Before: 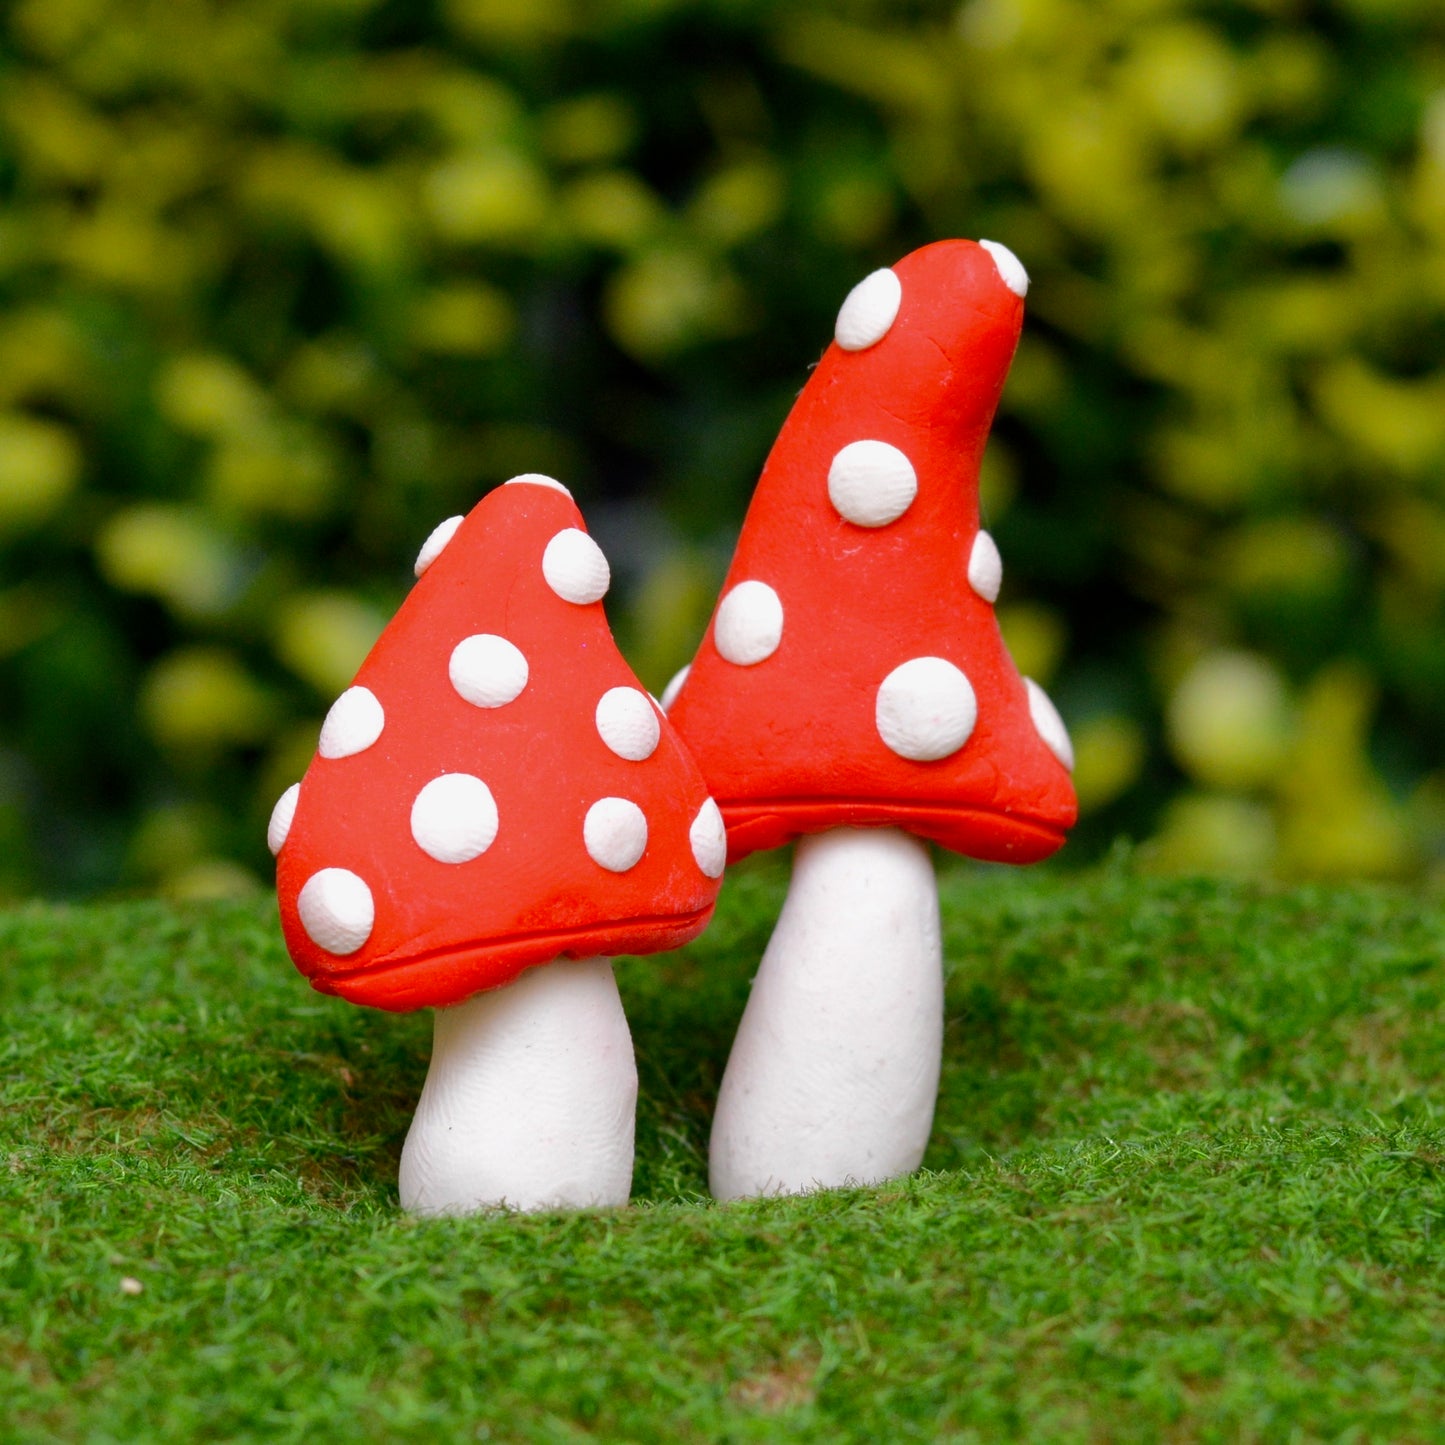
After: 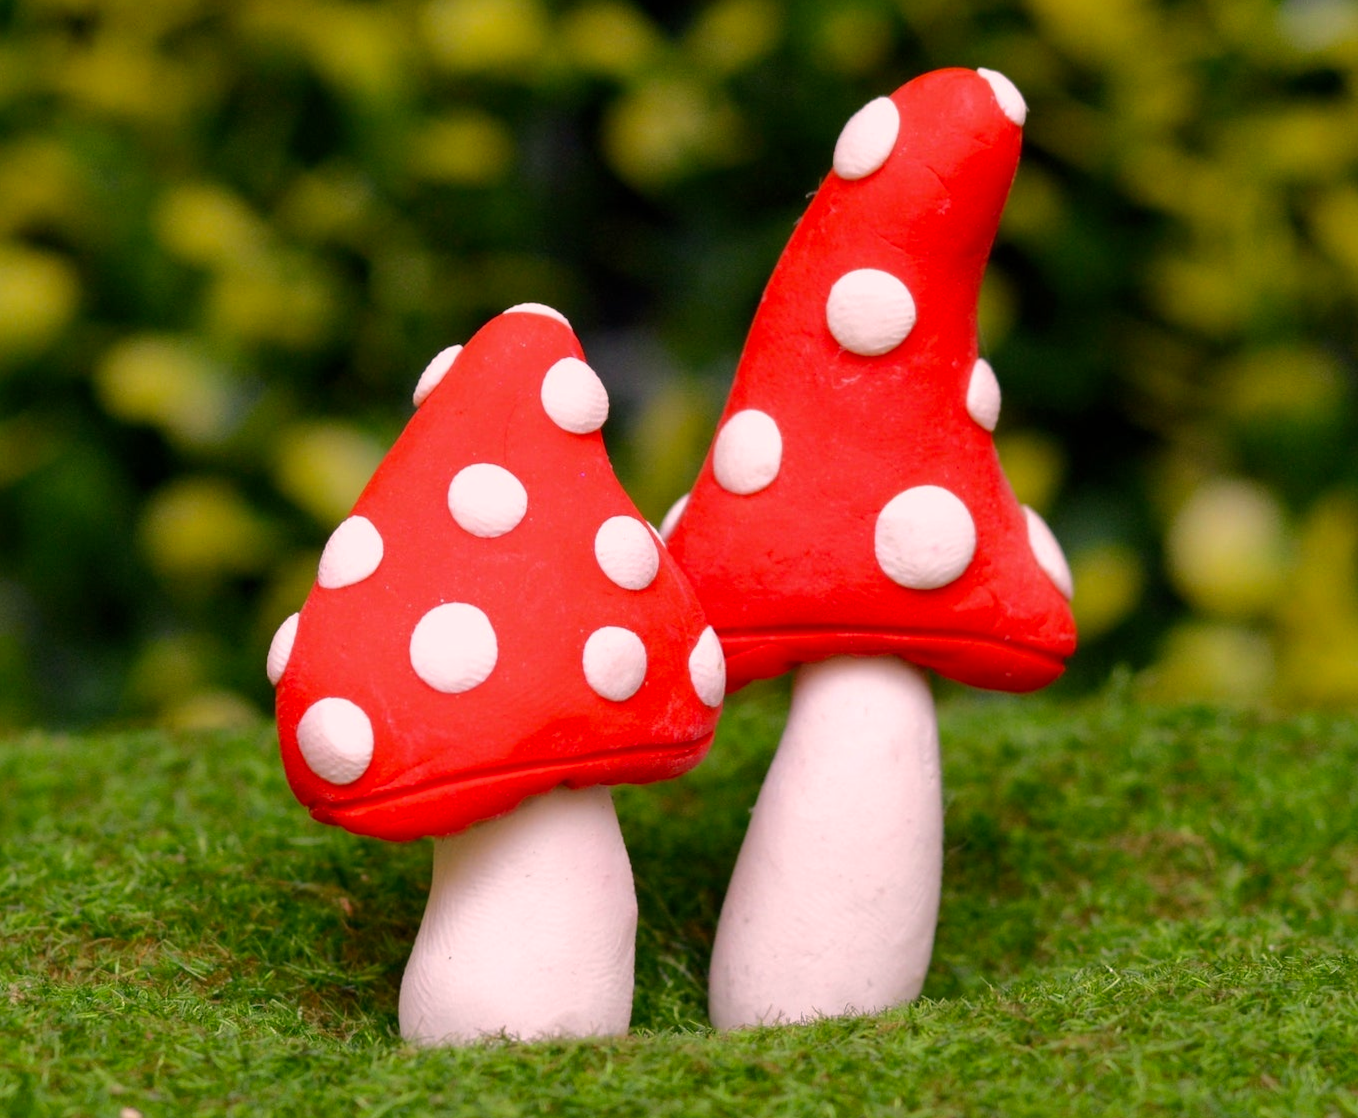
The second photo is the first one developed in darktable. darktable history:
color correction: highlights a* 14.51, highlights b* 4.82
crop and rotate: angle 0.106°, top 11.799%, right 5.816%, bottom 10.635%
